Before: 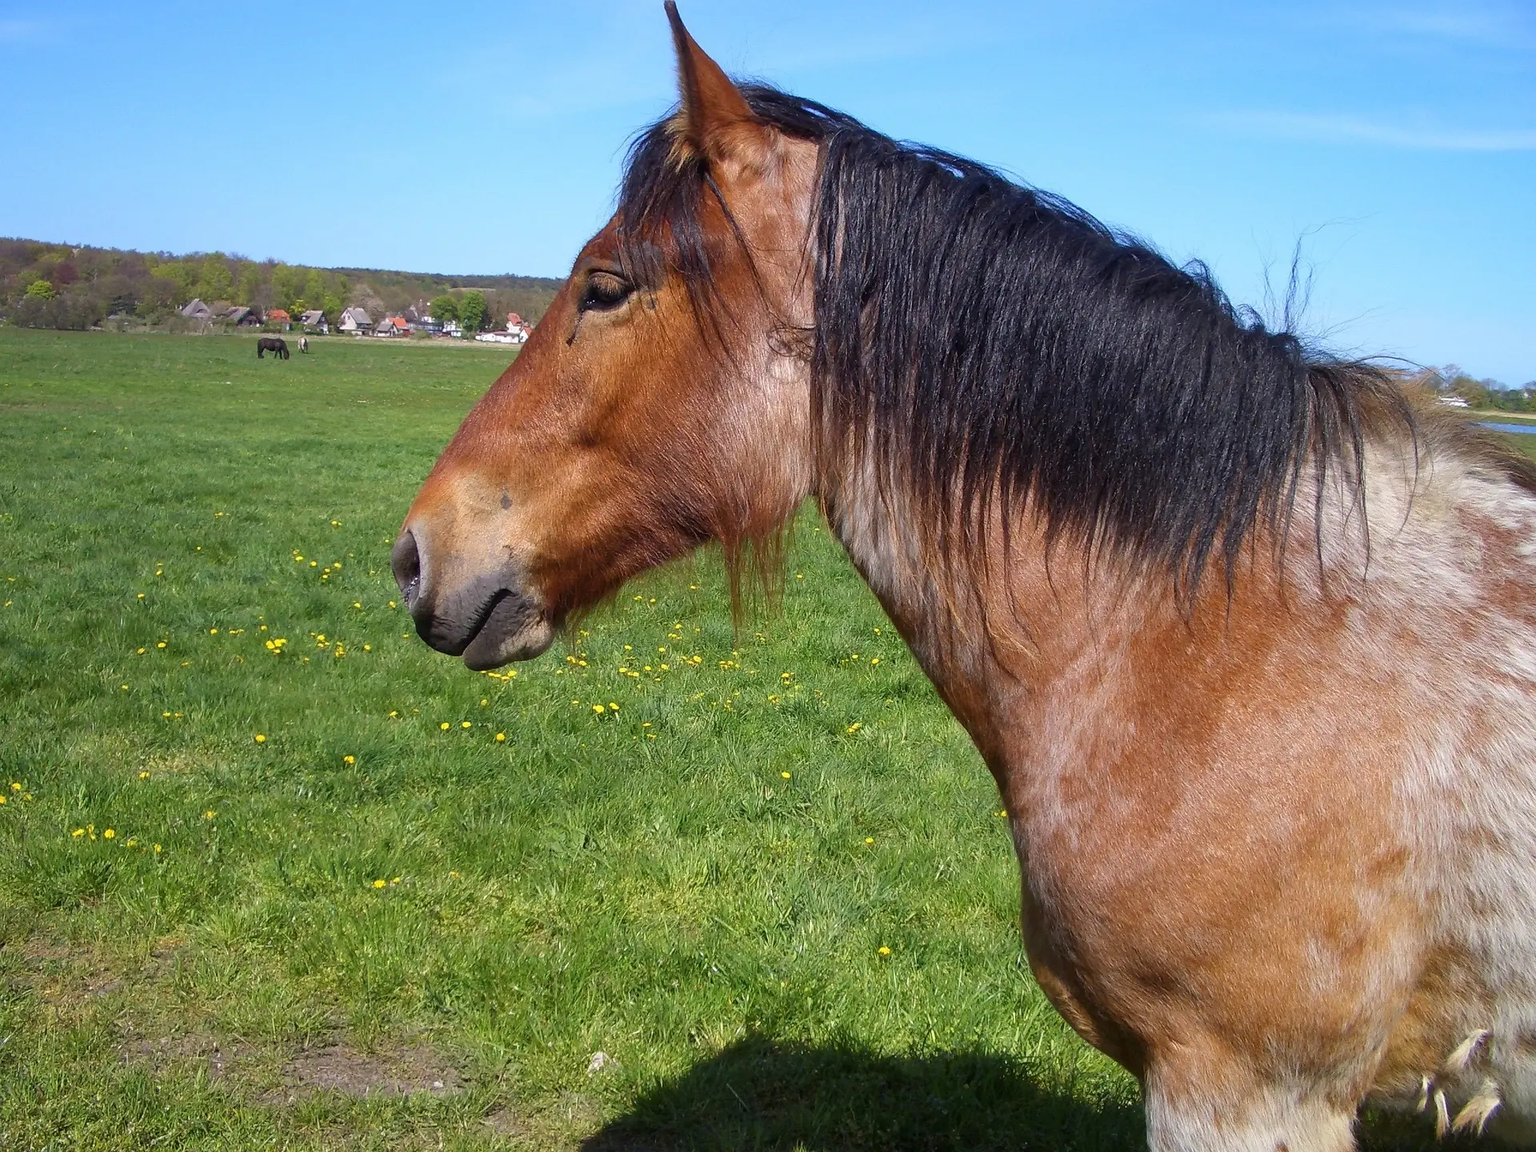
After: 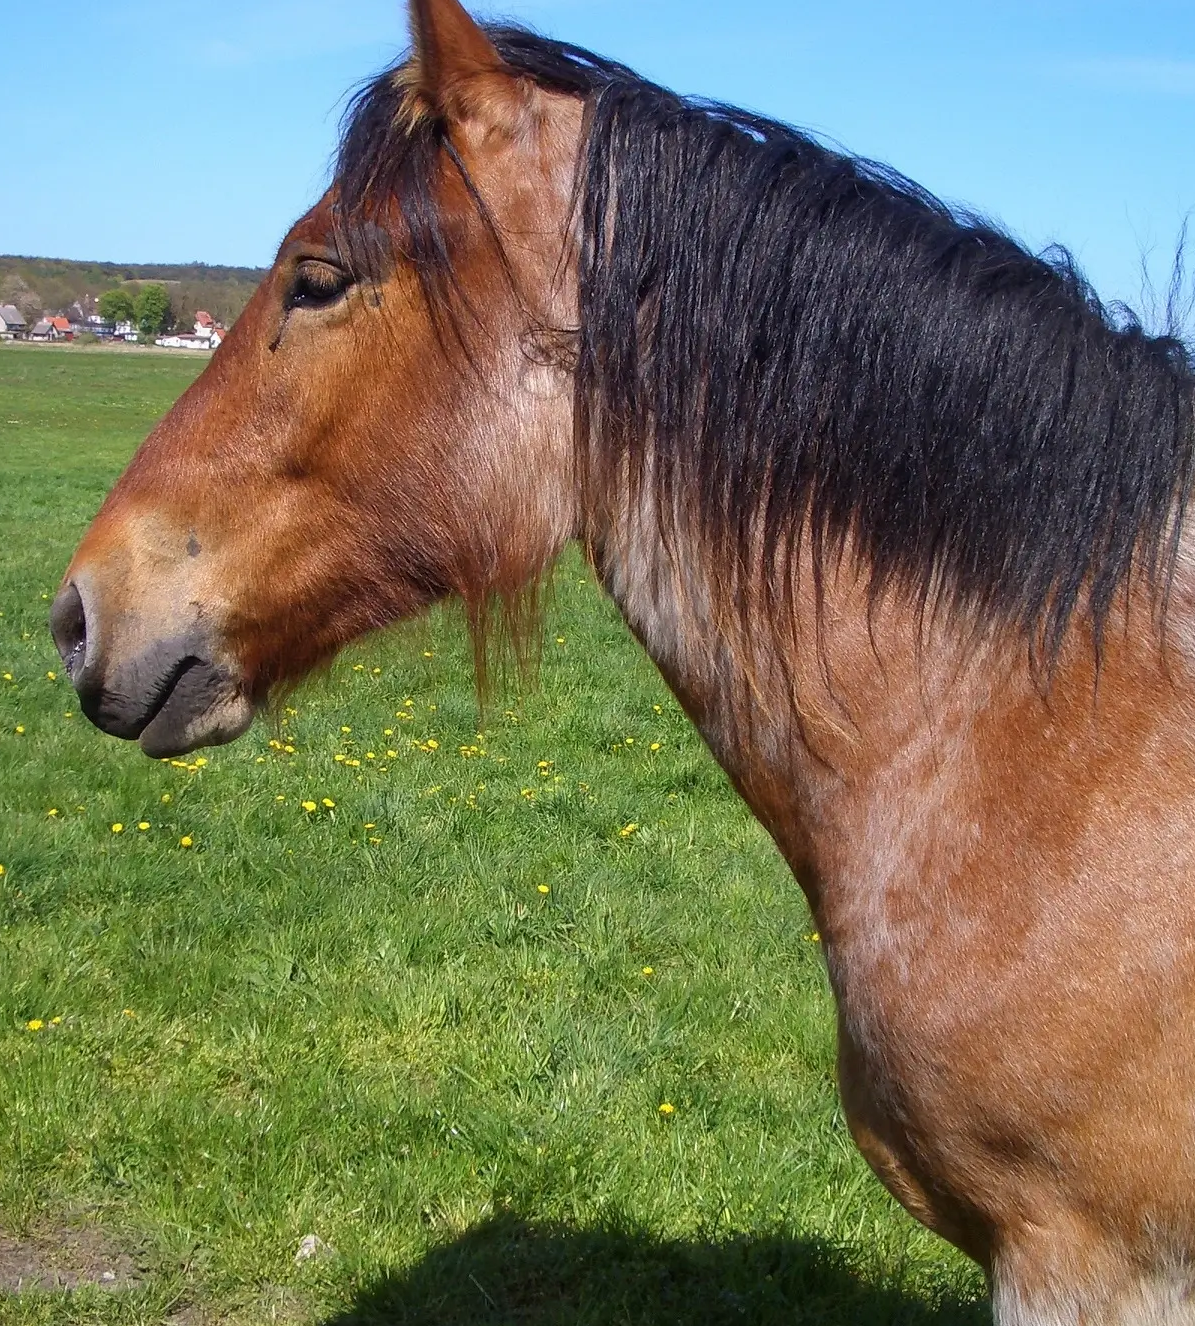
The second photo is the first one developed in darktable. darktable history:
crop and rotate: left 22.916%, top 5.623%, right 14.823%, bottom 2.277%
